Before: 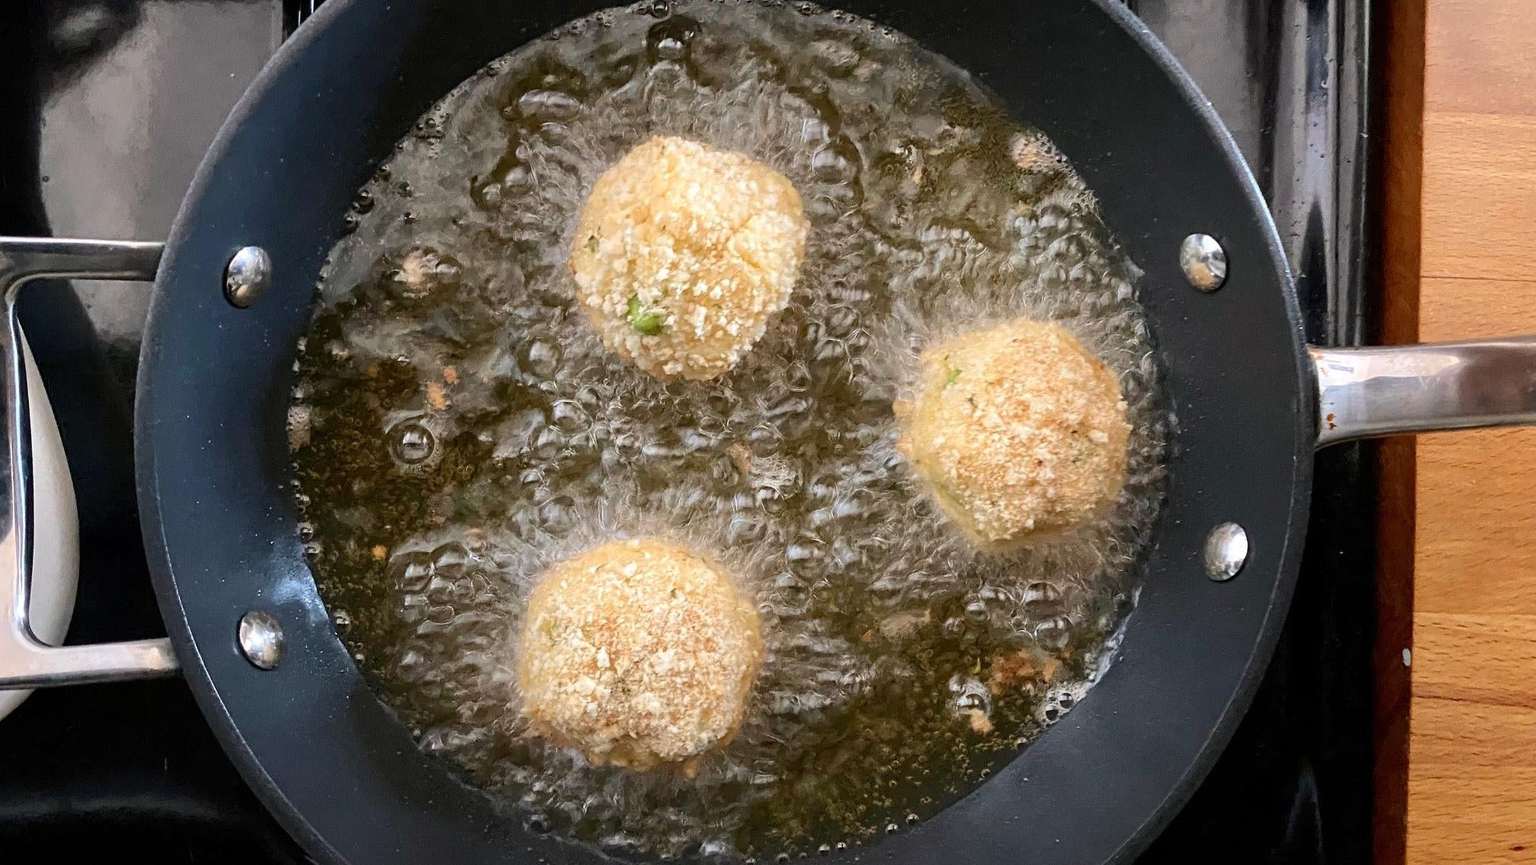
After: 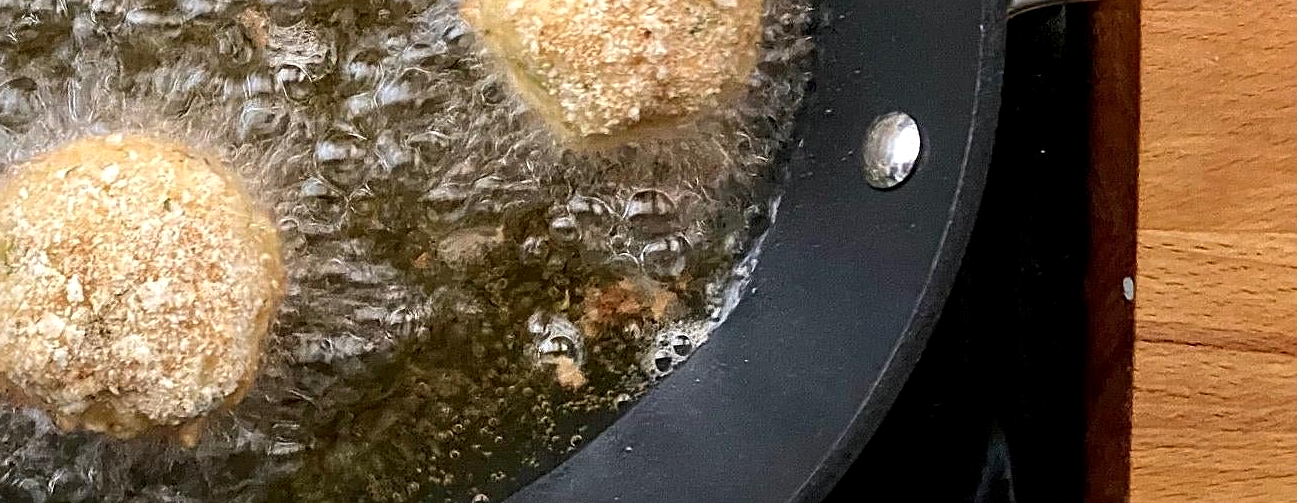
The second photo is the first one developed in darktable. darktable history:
crop and rotate: left 35.573%, top 50.607%, bottom 5.007%
sharpen: on, module defaults
local contrast: highlights 87%, shadows 80%
